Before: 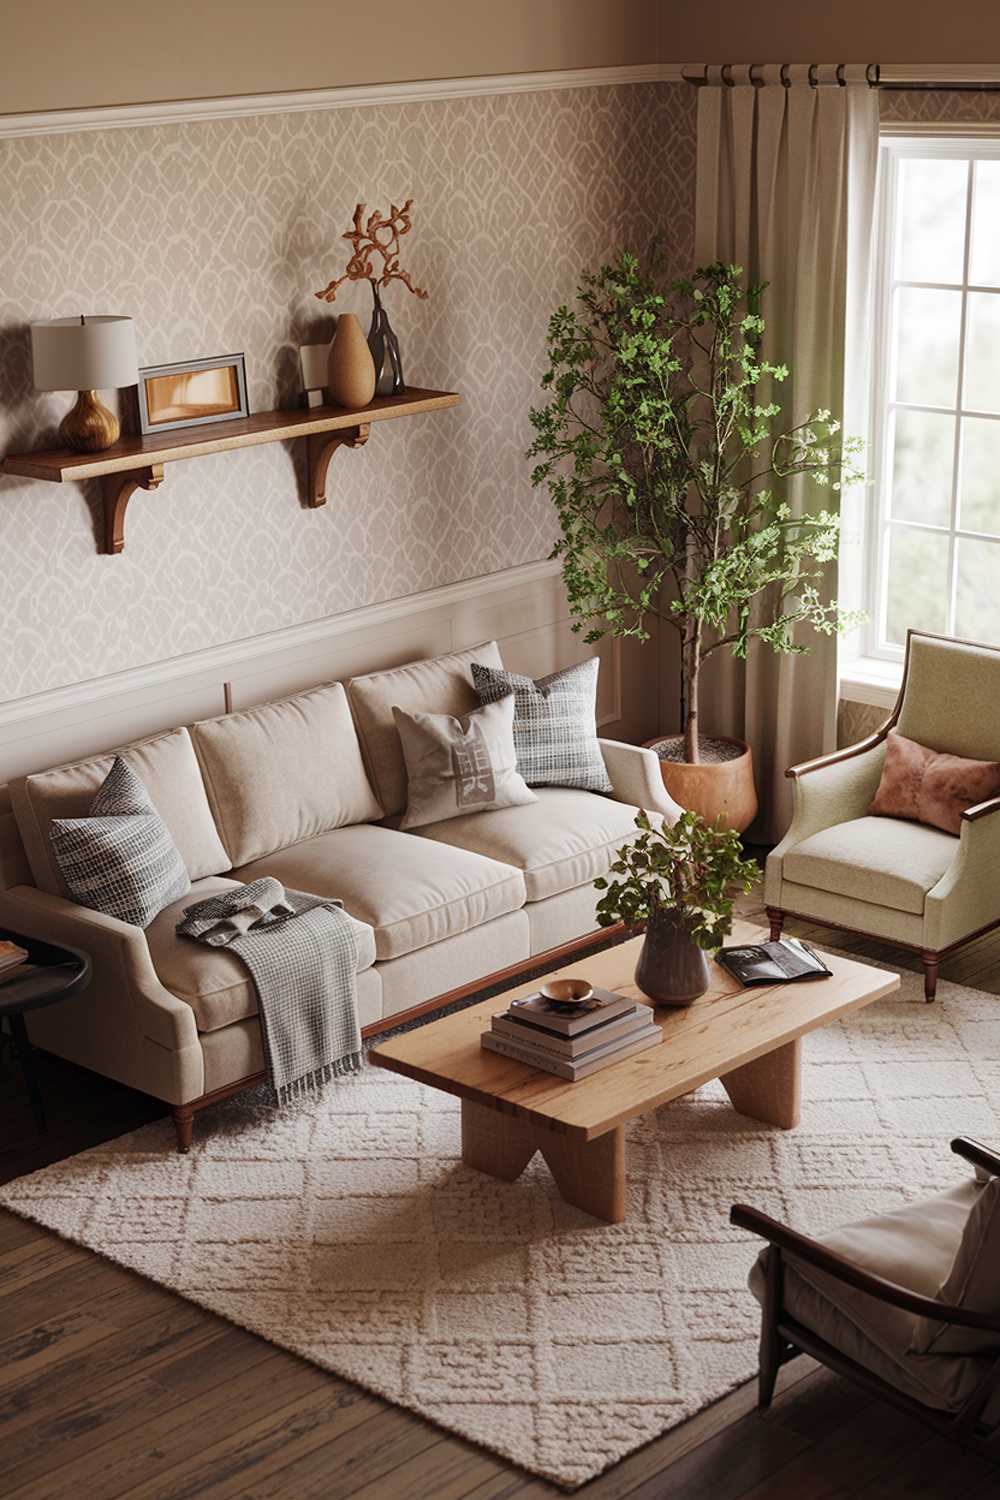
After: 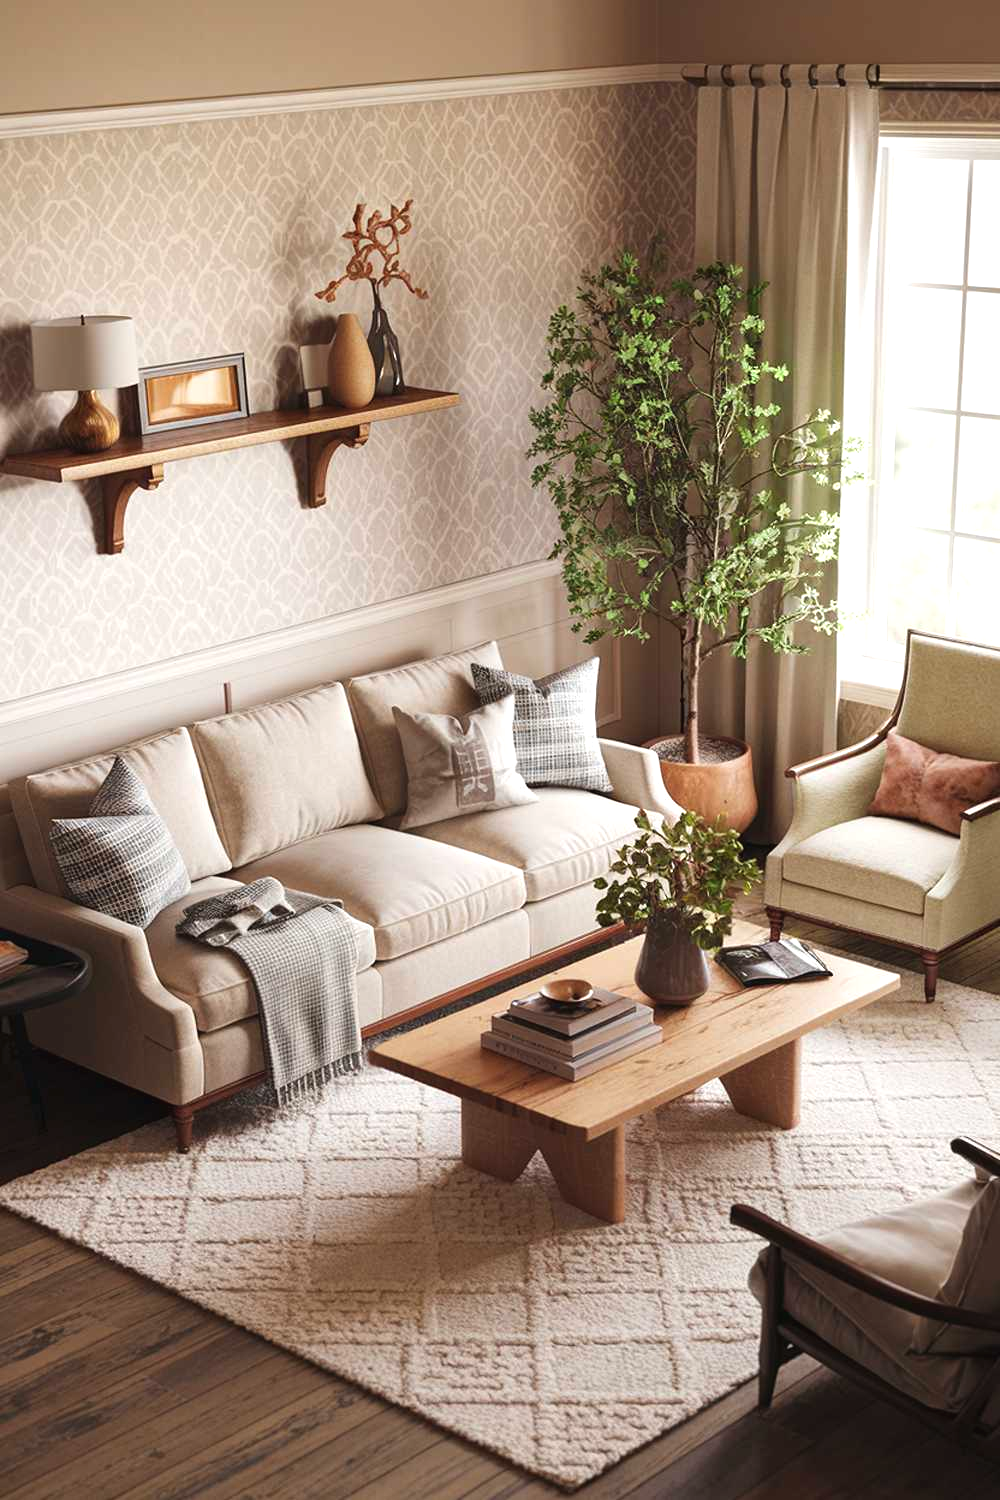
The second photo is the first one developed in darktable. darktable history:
exposure: black level correction -0.002, exposure 0.545 EV, compensate exposure bias true, compensate highlight preservation false
